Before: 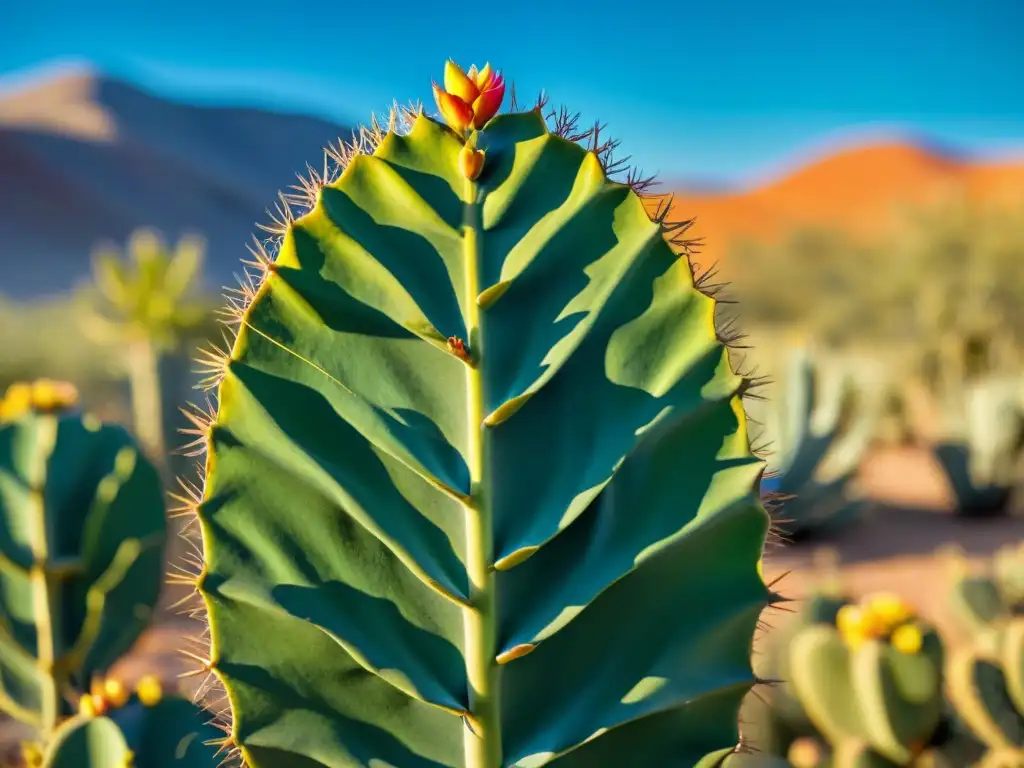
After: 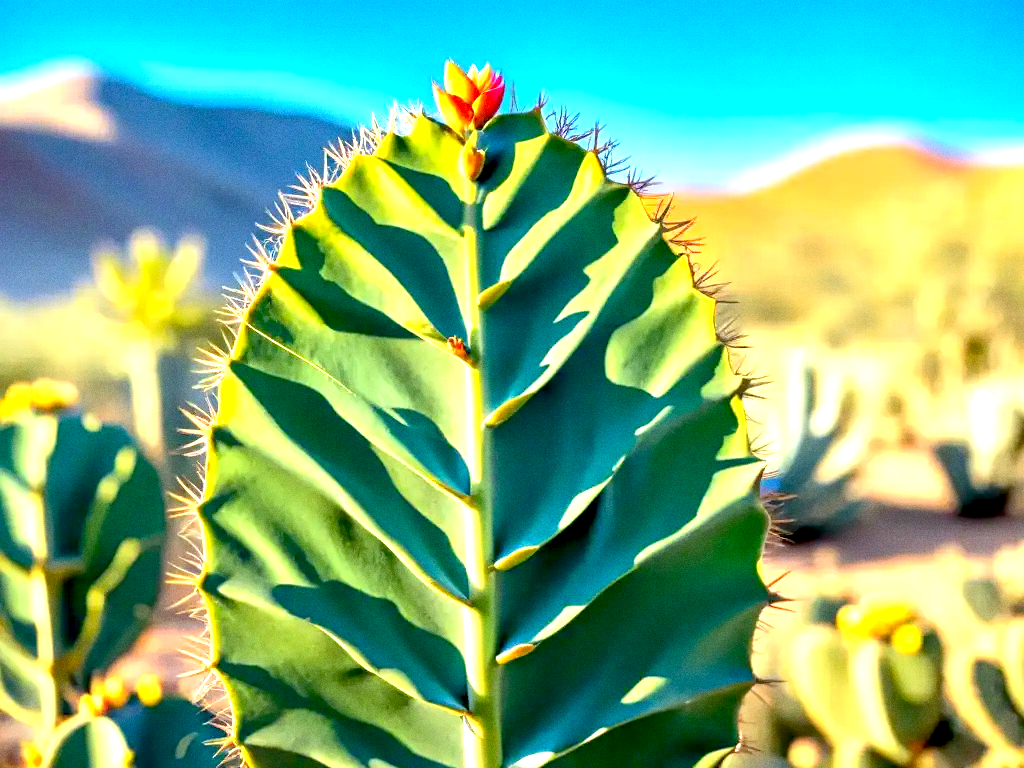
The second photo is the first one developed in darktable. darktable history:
exposure: black level correction 0.009, exposure 1.425 EV, compensate highlight preservation false
grain: on, module defaults
